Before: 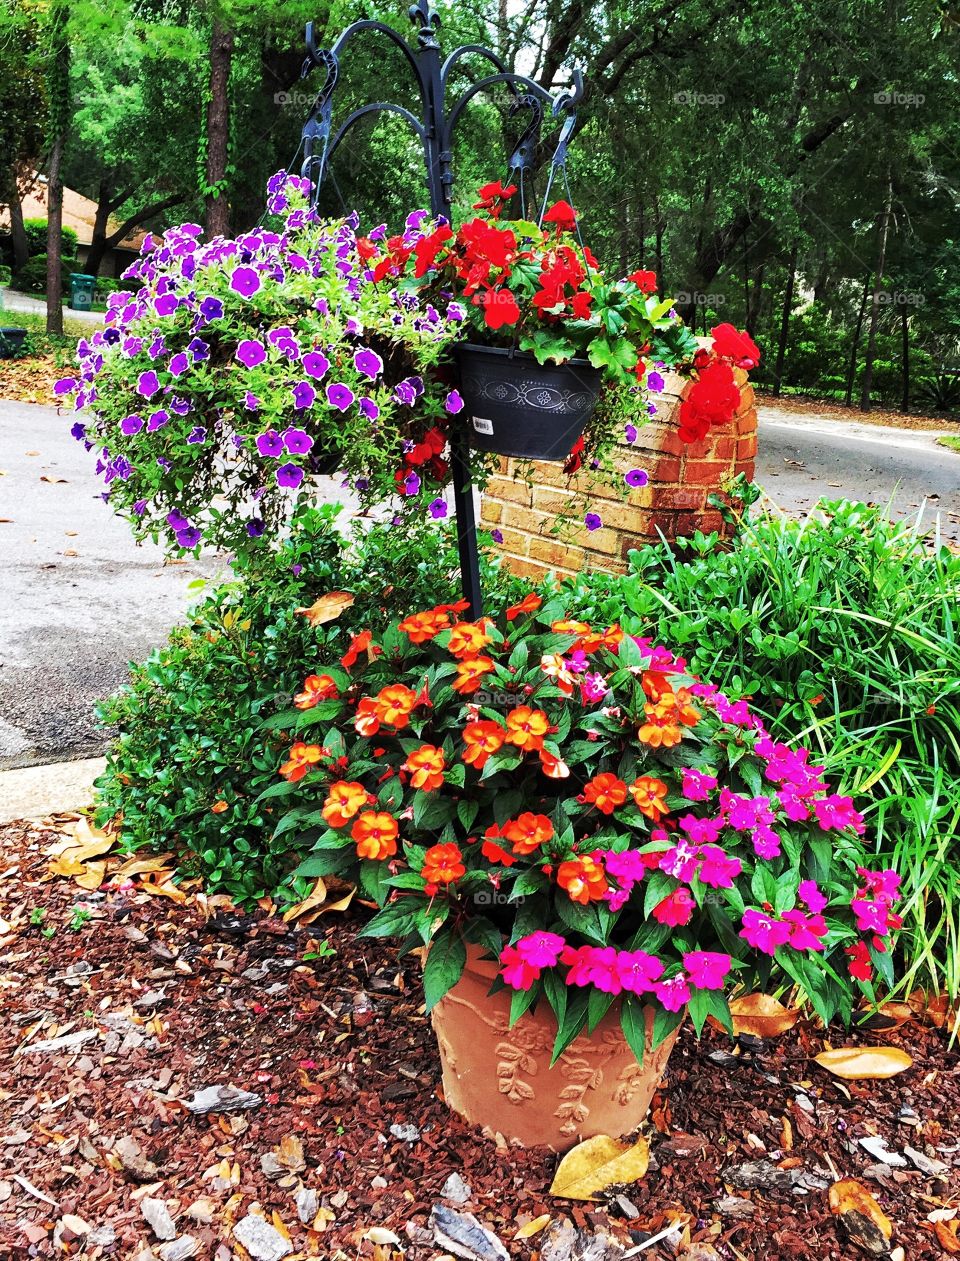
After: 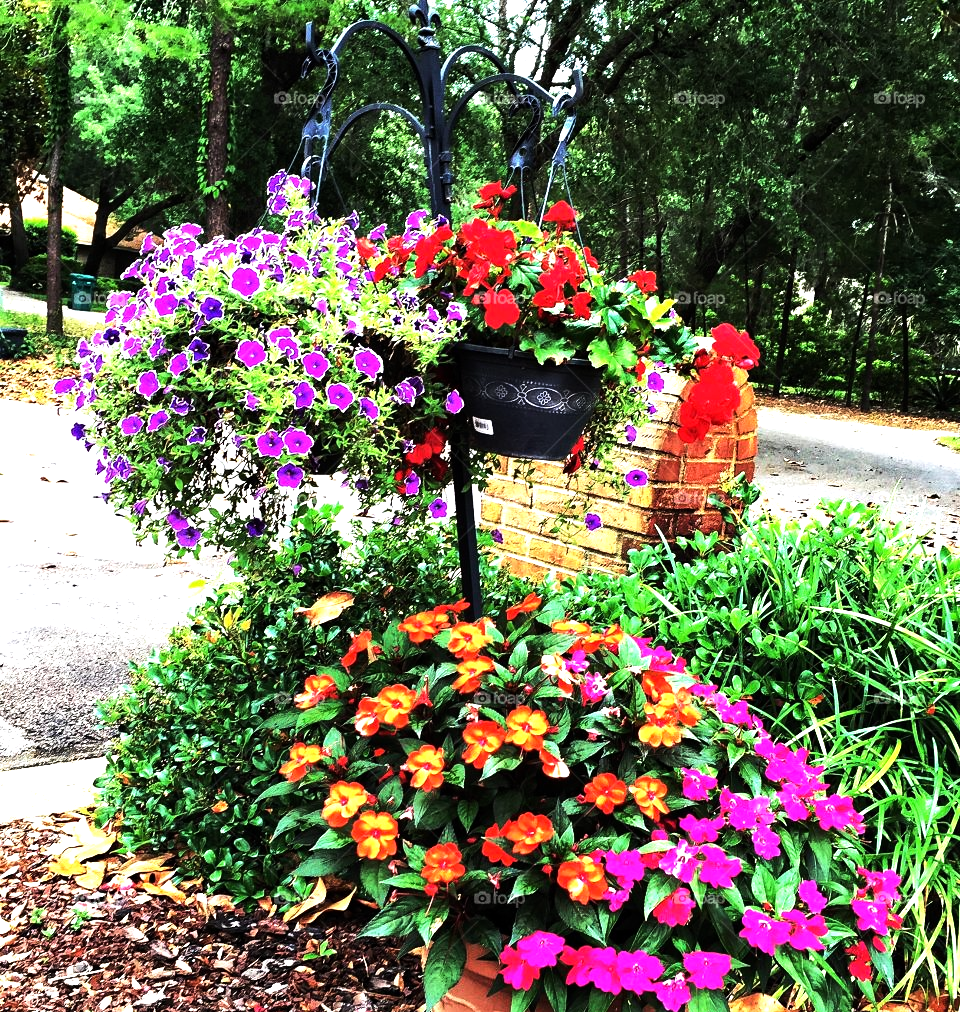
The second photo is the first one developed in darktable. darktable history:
crop: bottom 19.688%
tone equalizer: -8 EV -1.07 EV, -7 EV -0.988 EV, -6 EV -0.905 EV, -5 EV -0.578 EV, -3 EV 0.609 EV, -2 EV 0.855 EV, -1 EV 0.993 EV, +0 EV 1.07 EV, edges refinement/feathering 500, mask exposure compensation -1.57 EV, preserve details no
